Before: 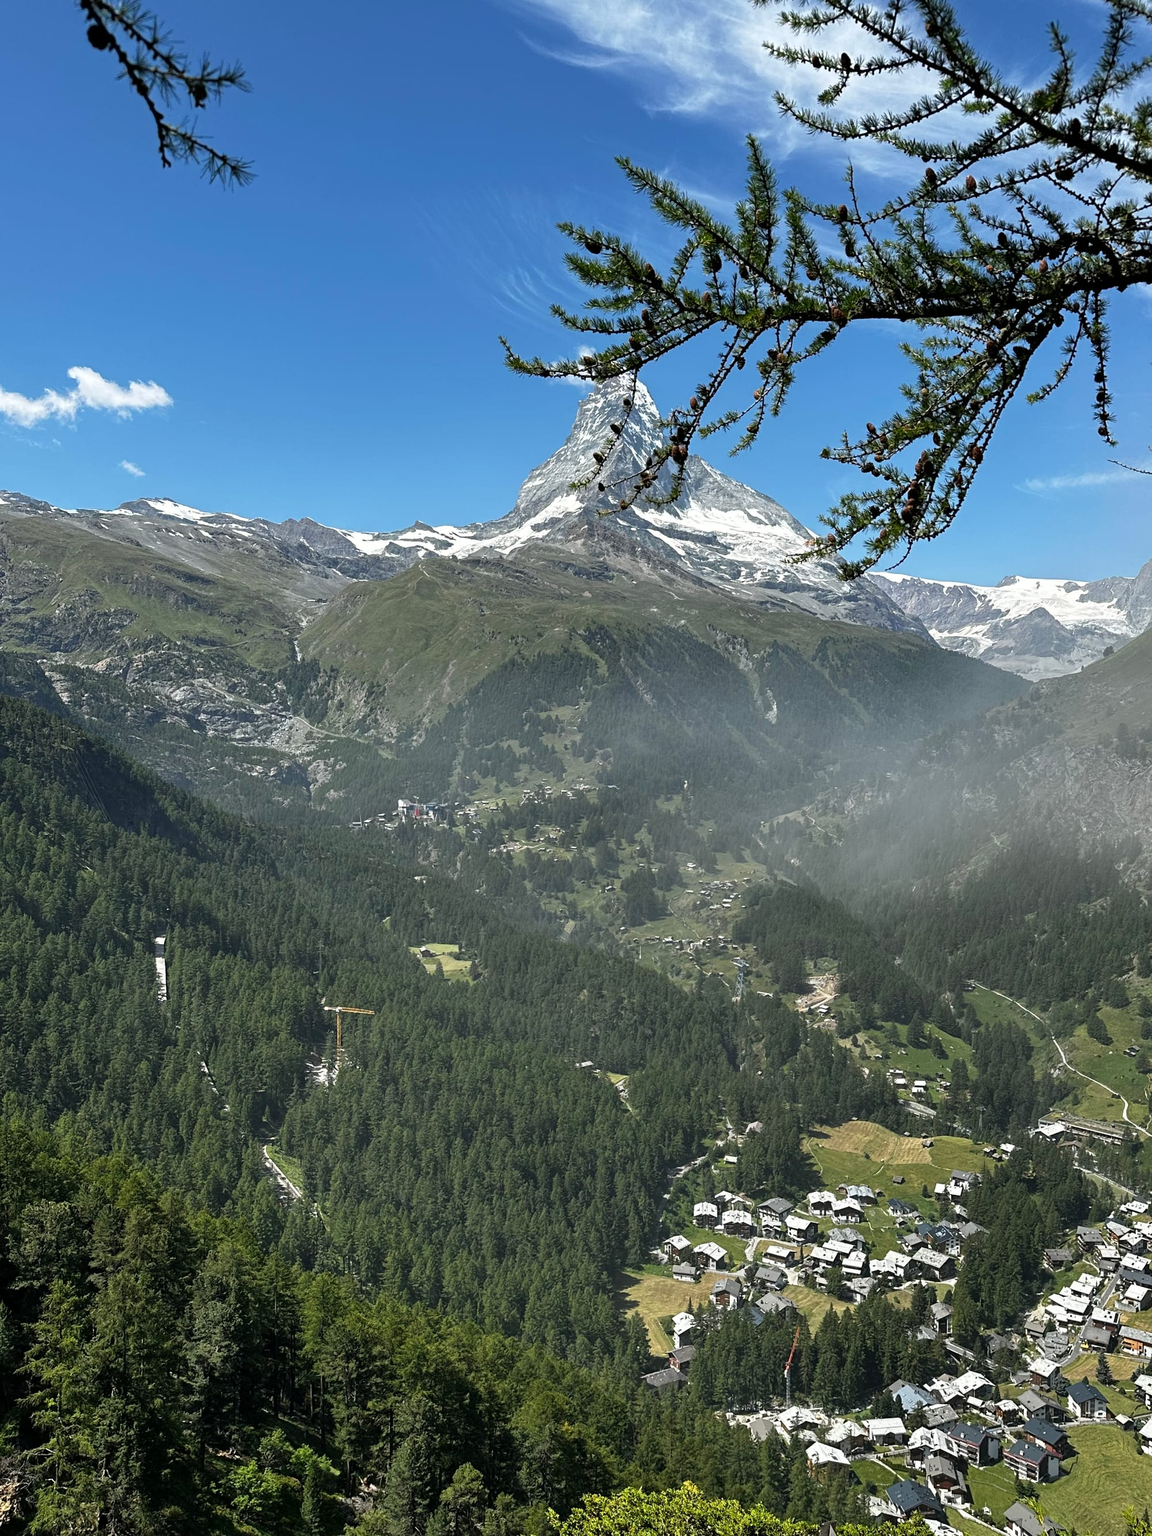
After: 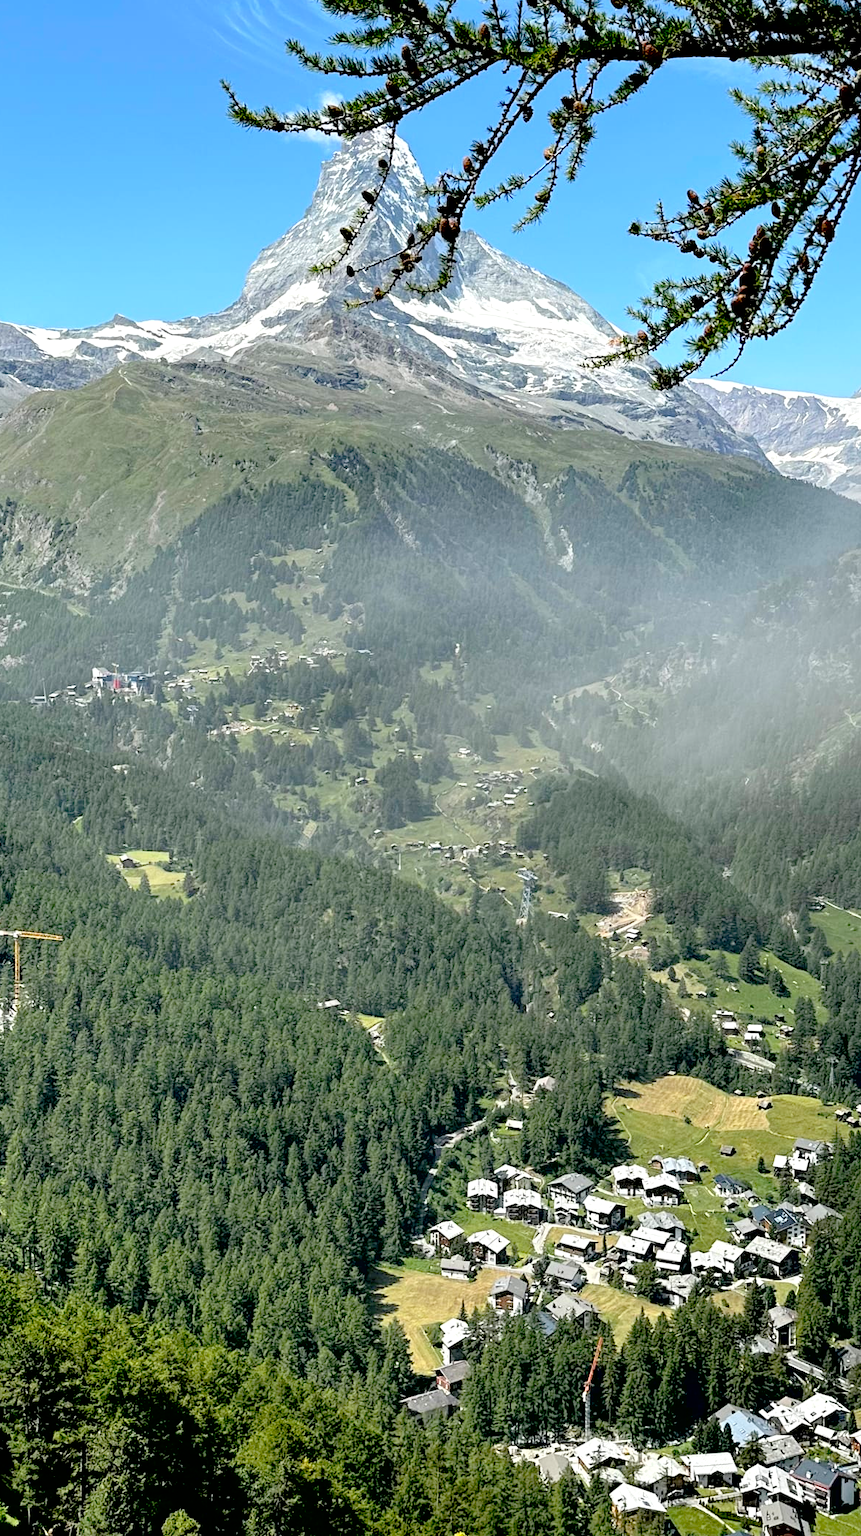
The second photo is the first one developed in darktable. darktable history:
crop and rotate: left 28.291%, top 17.839%, right 12.75%, bottom 3.351%
contrast brightness saturation: contrast 0.1, brightness 0.302, saturation 0.137
exposure: black level correction 0.024, exposure 0.182 EV, compensate highlight preservation false
